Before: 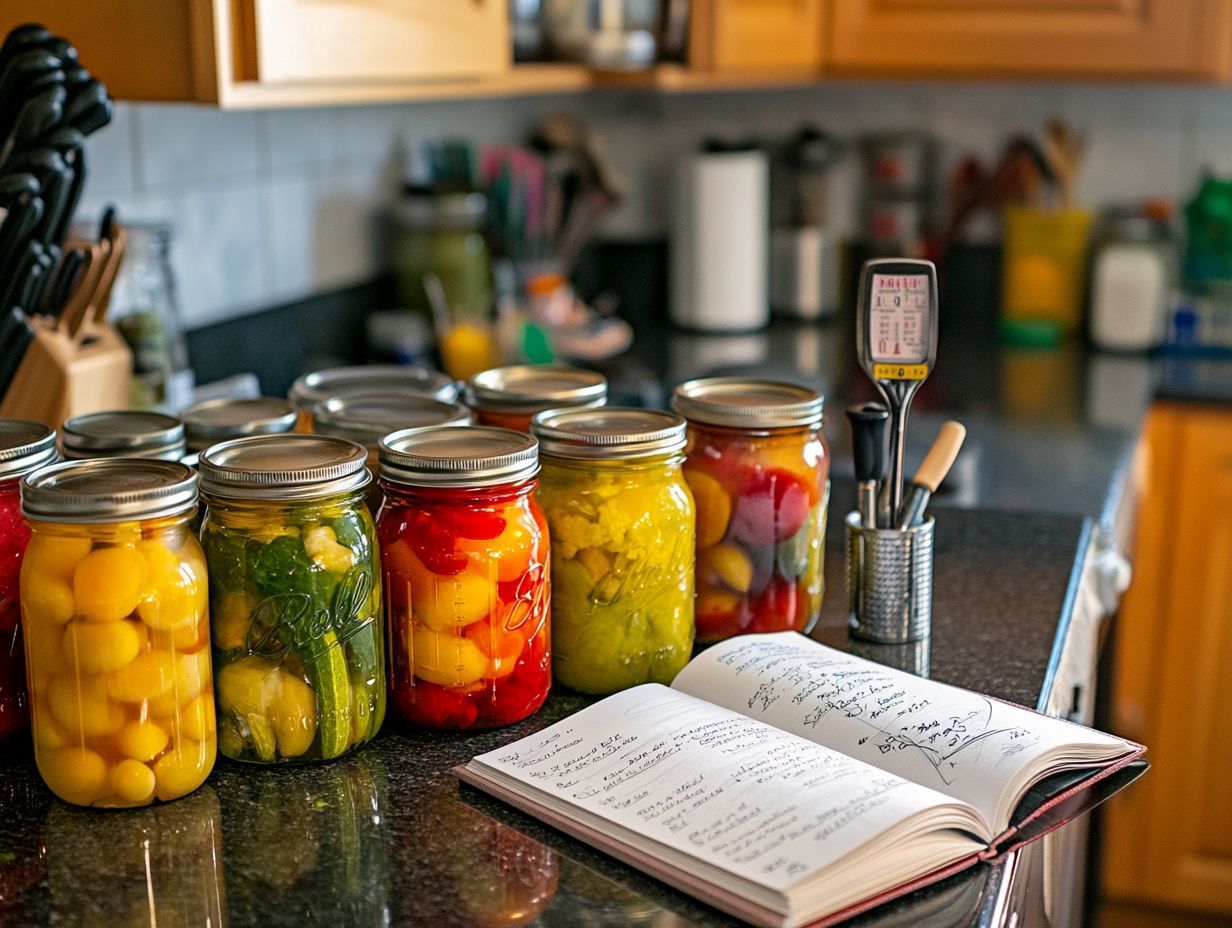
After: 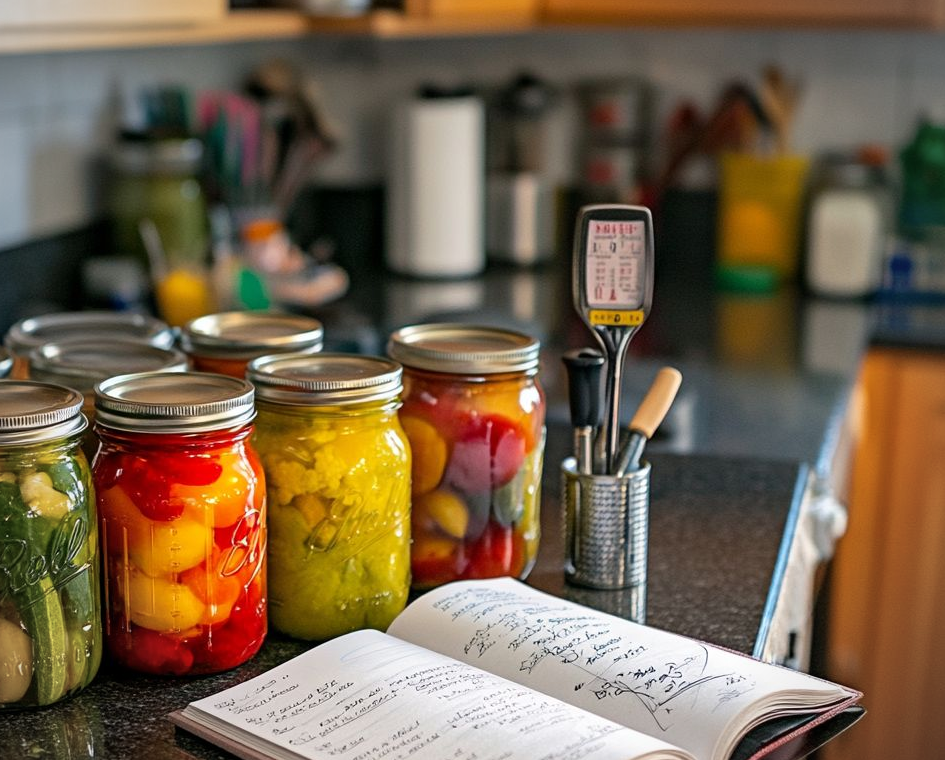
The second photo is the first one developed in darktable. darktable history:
crop: left 23.095%, top 5.827%, bottom 11.854%
vignetting: fall-off radius 60.92%
